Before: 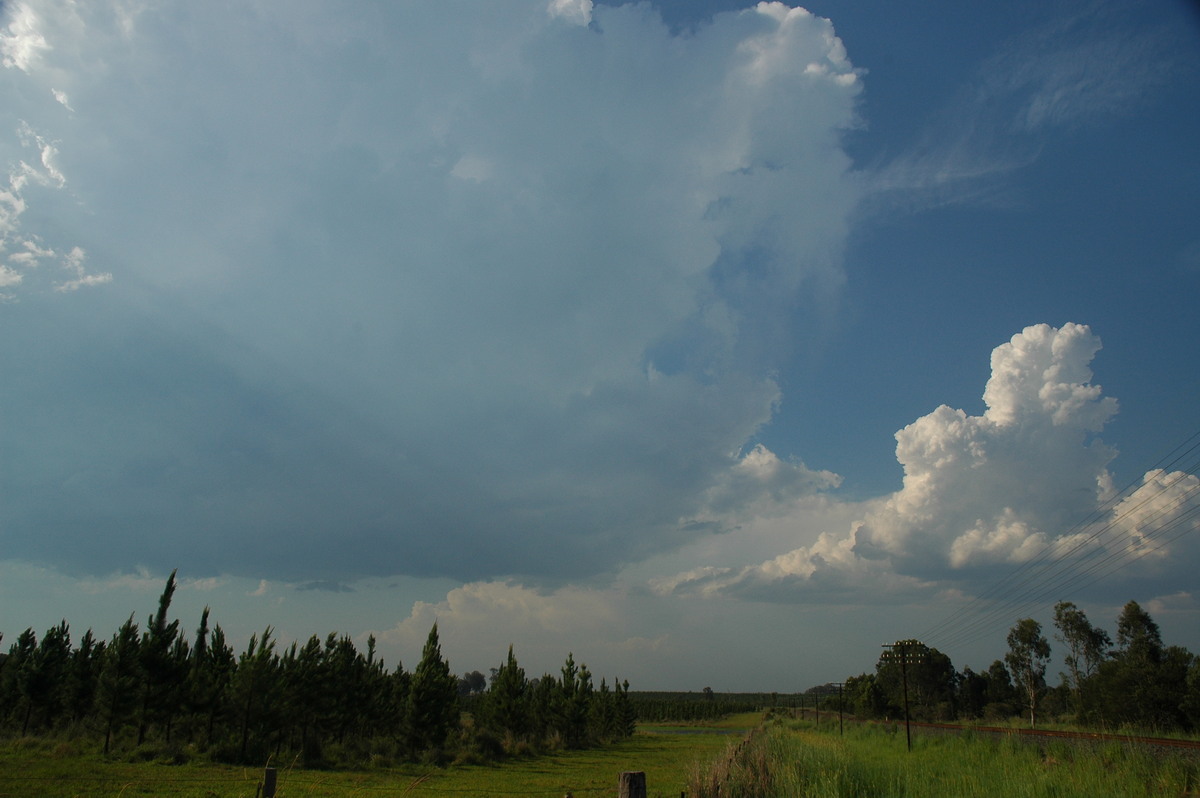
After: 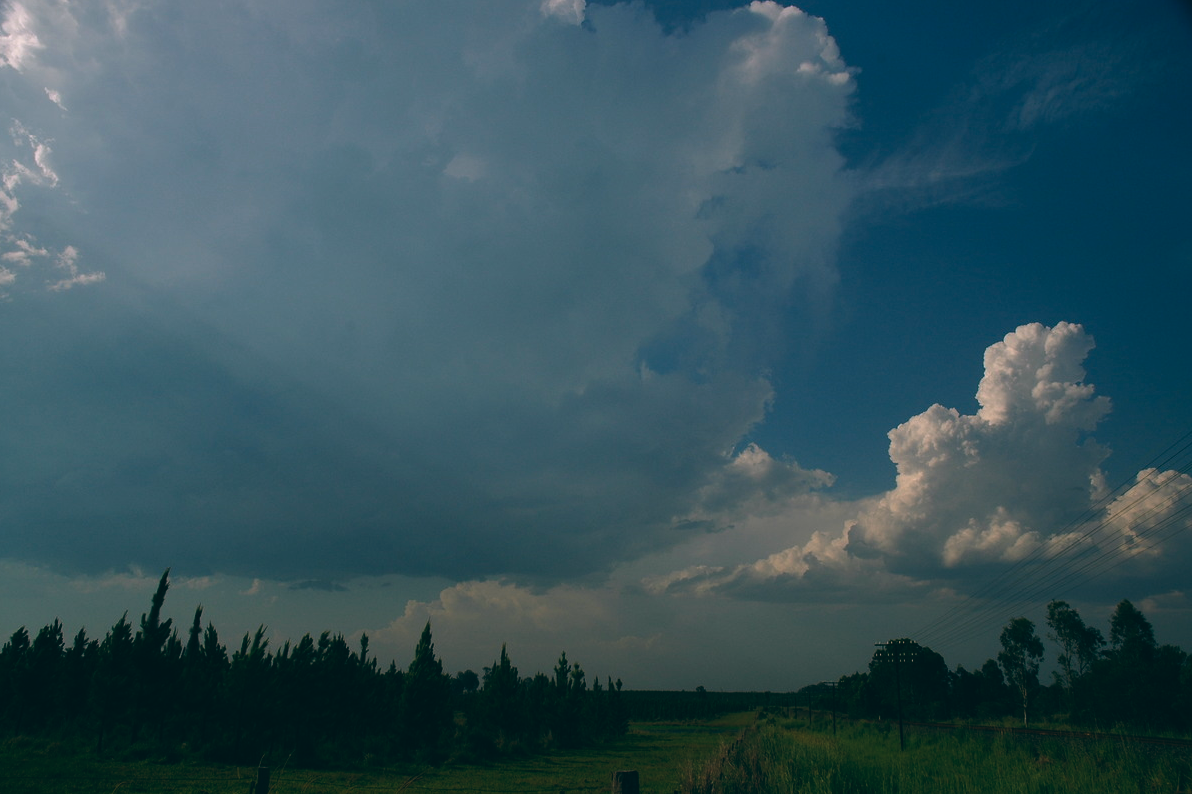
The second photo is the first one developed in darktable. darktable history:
color balance: lift [1.016, 0.983, 1, 1.017], gamma [0.78, 1.018, 1.043, 0.957], gain [0.786, 1.063, 0.937, 1.017], input saturation 118.26%, contrast 13.43%, contrast fulcrum 21.62%, output saturation 82.76%
crop and rotate: left 0.614%, top 0.179%, bottom 0.309%
